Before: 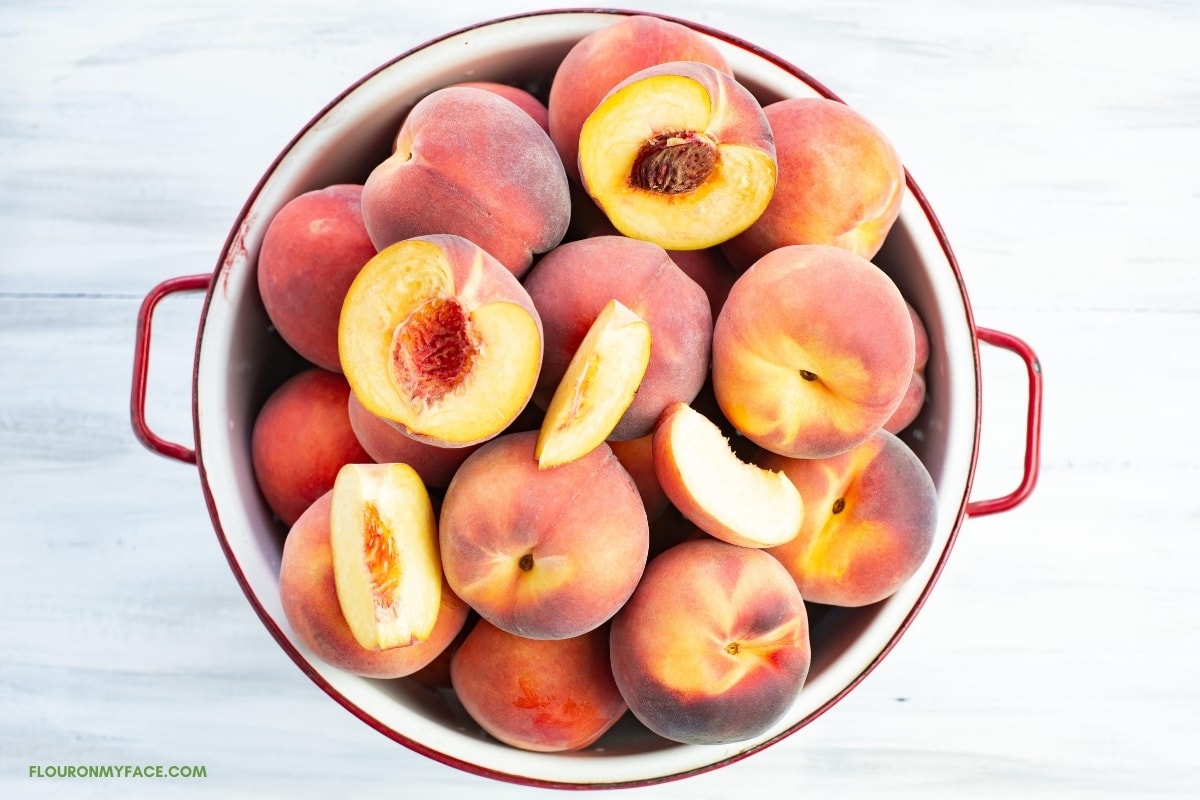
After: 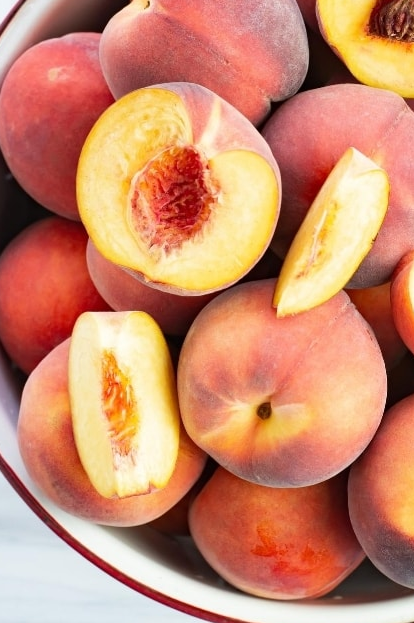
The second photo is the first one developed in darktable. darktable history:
crop and rotate: left 21.862%, top 19.076%, right 43.597%, bottom 3.005%
